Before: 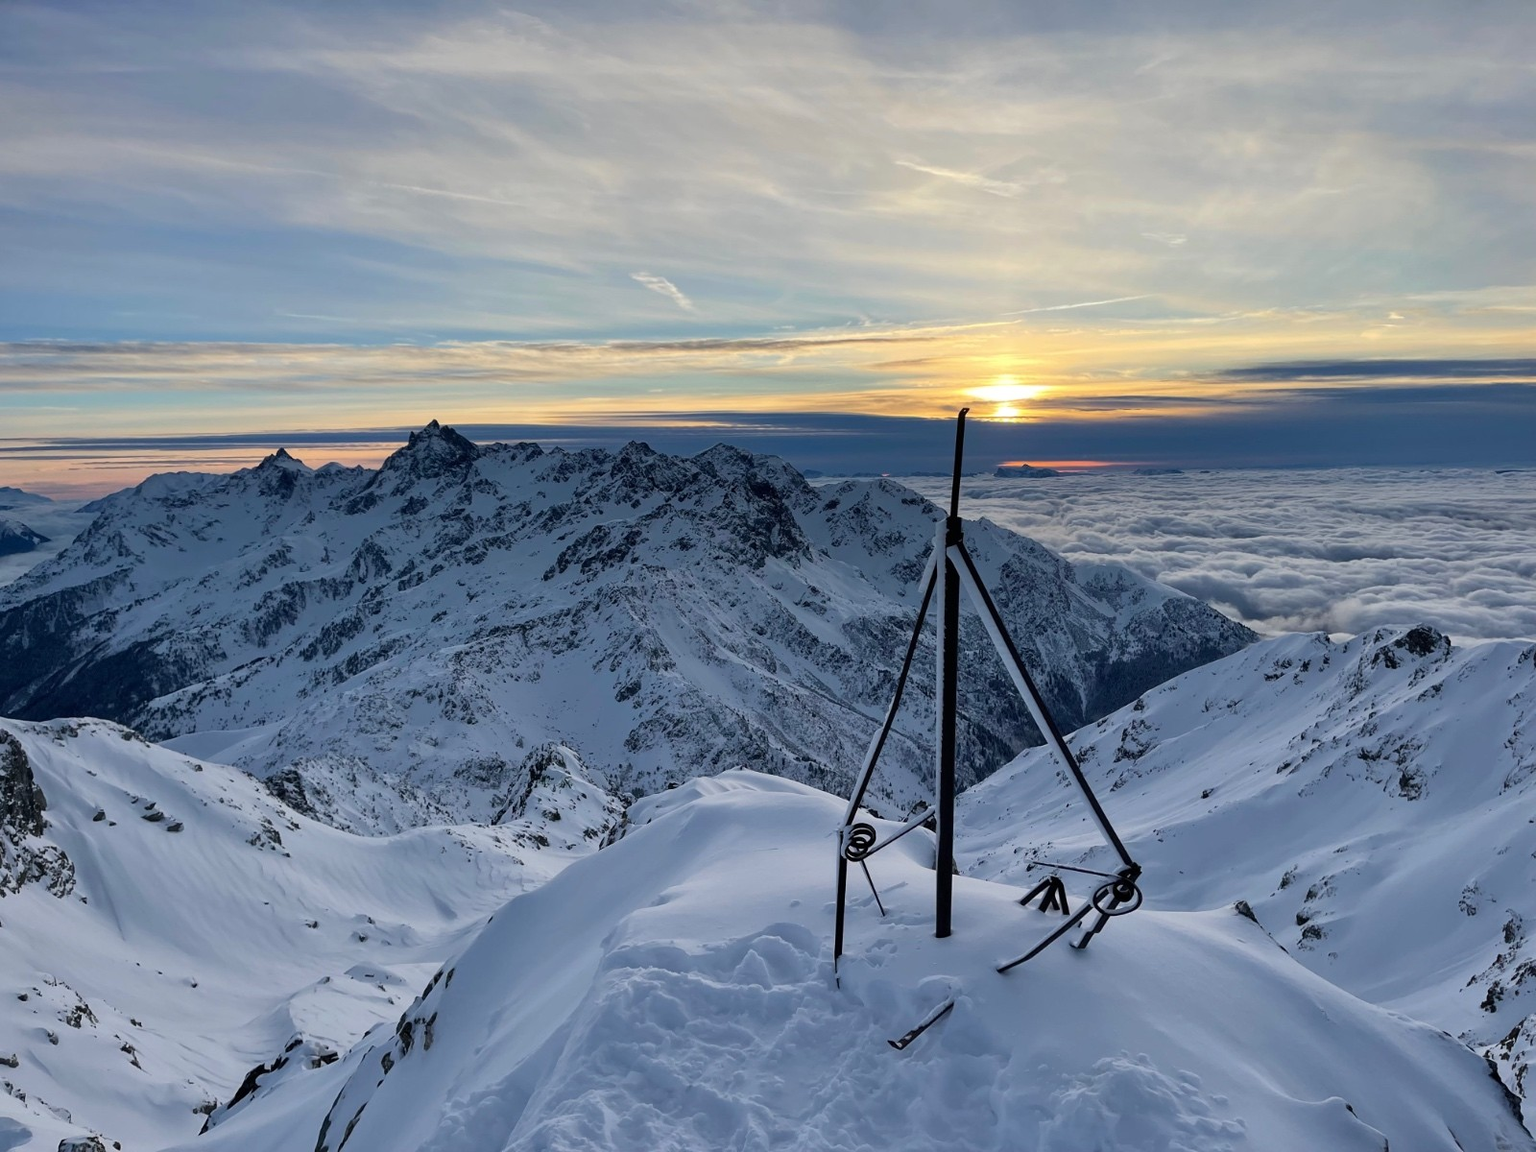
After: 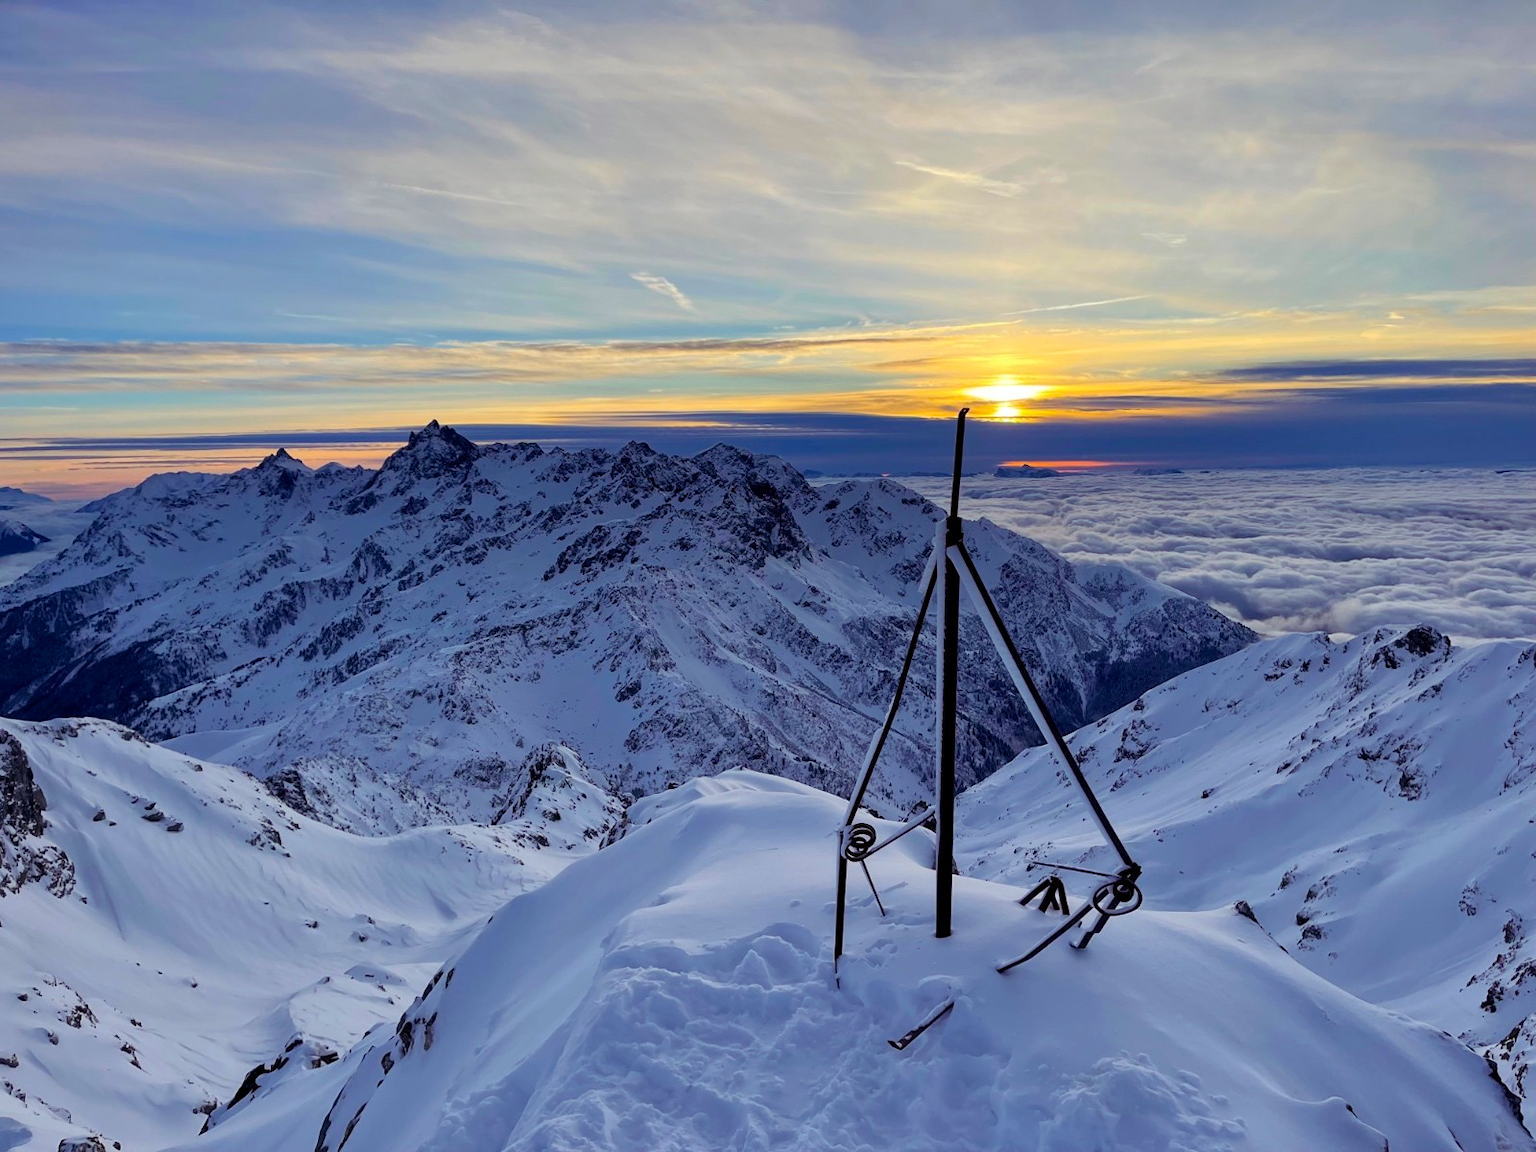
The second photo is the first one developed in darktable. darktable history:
color balance rgb: shadows lift › luminance 0.486%, shadows lift › chroma 6.96%, shadows lift › hue 301.27°, perceptual saturation grading › global saturation 29.533%, global vibrance 20%
exposure: black level correction 0.002, compensate highlight preservation false
